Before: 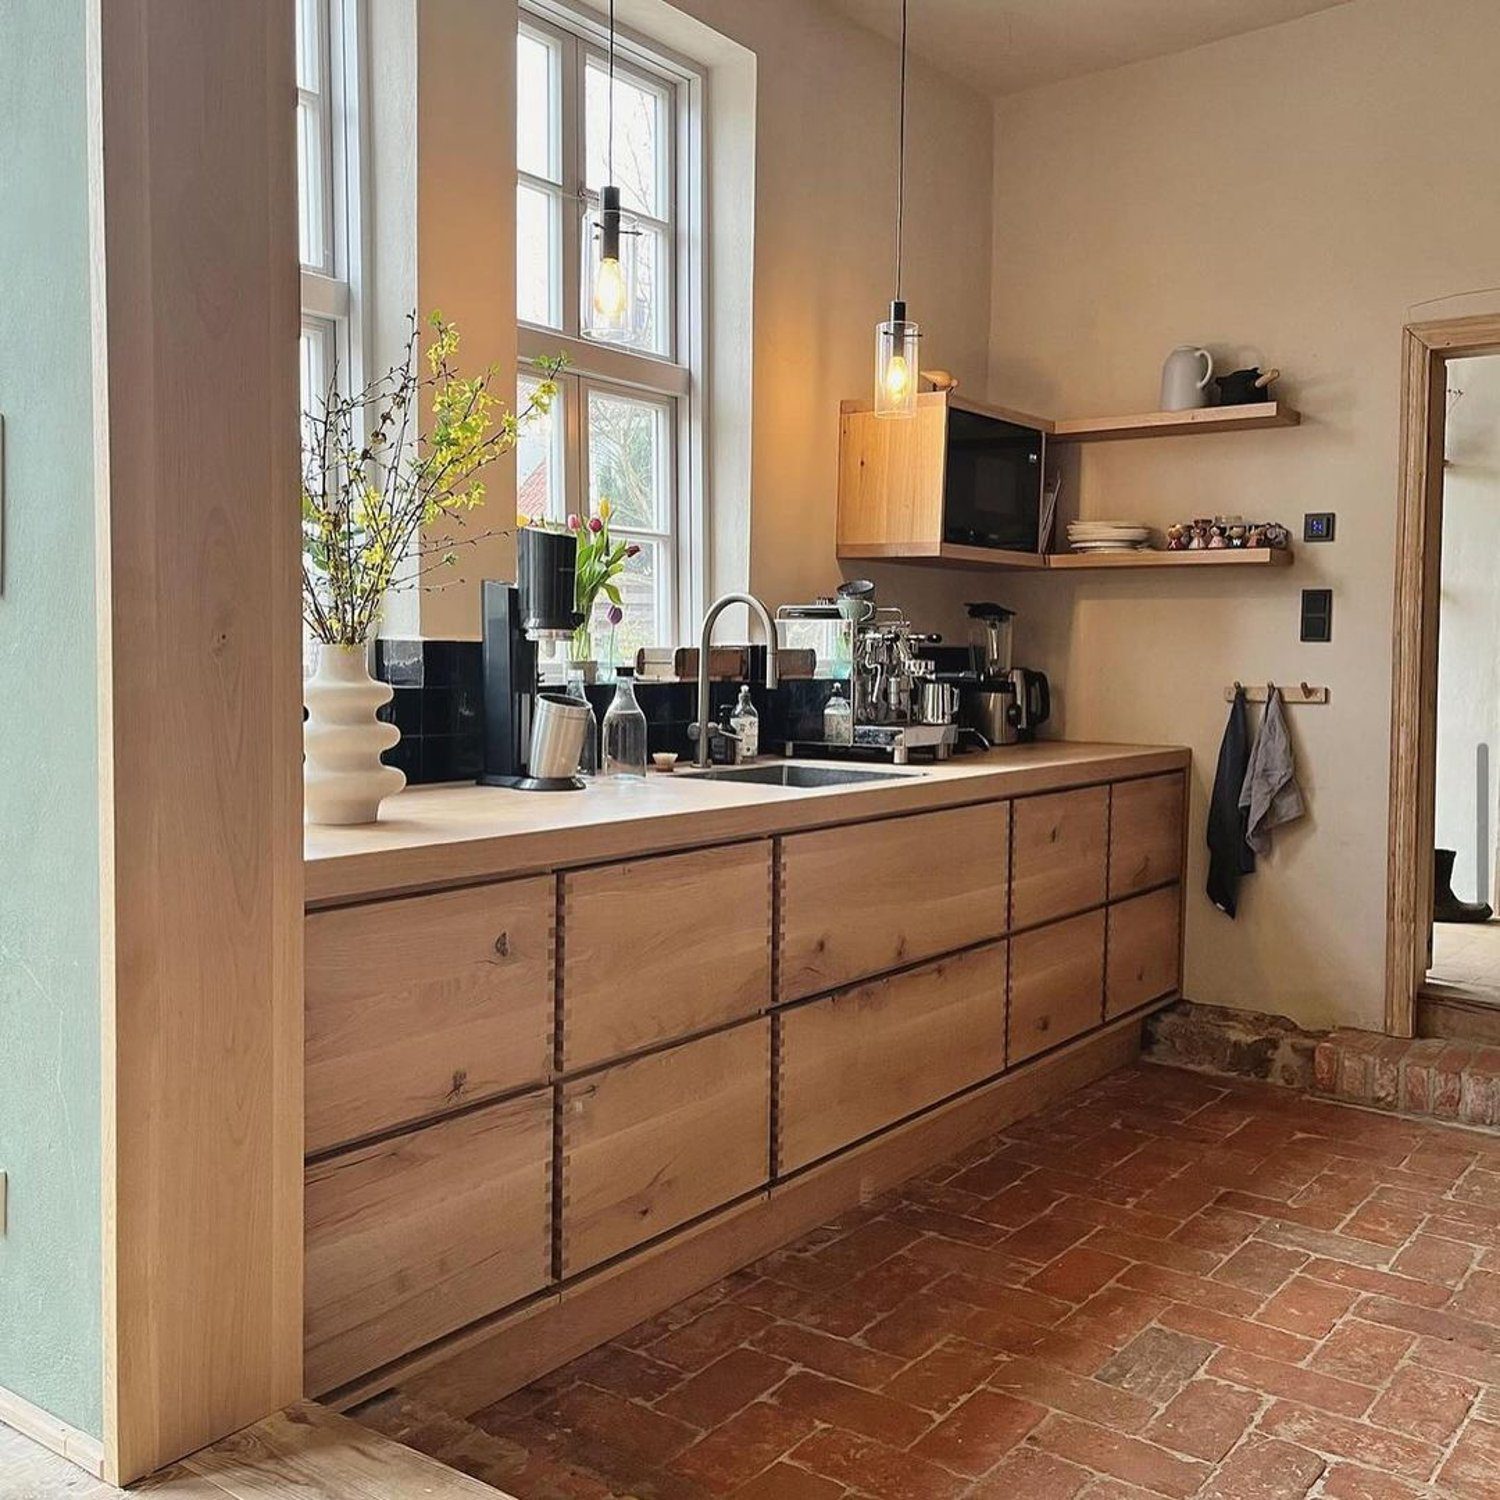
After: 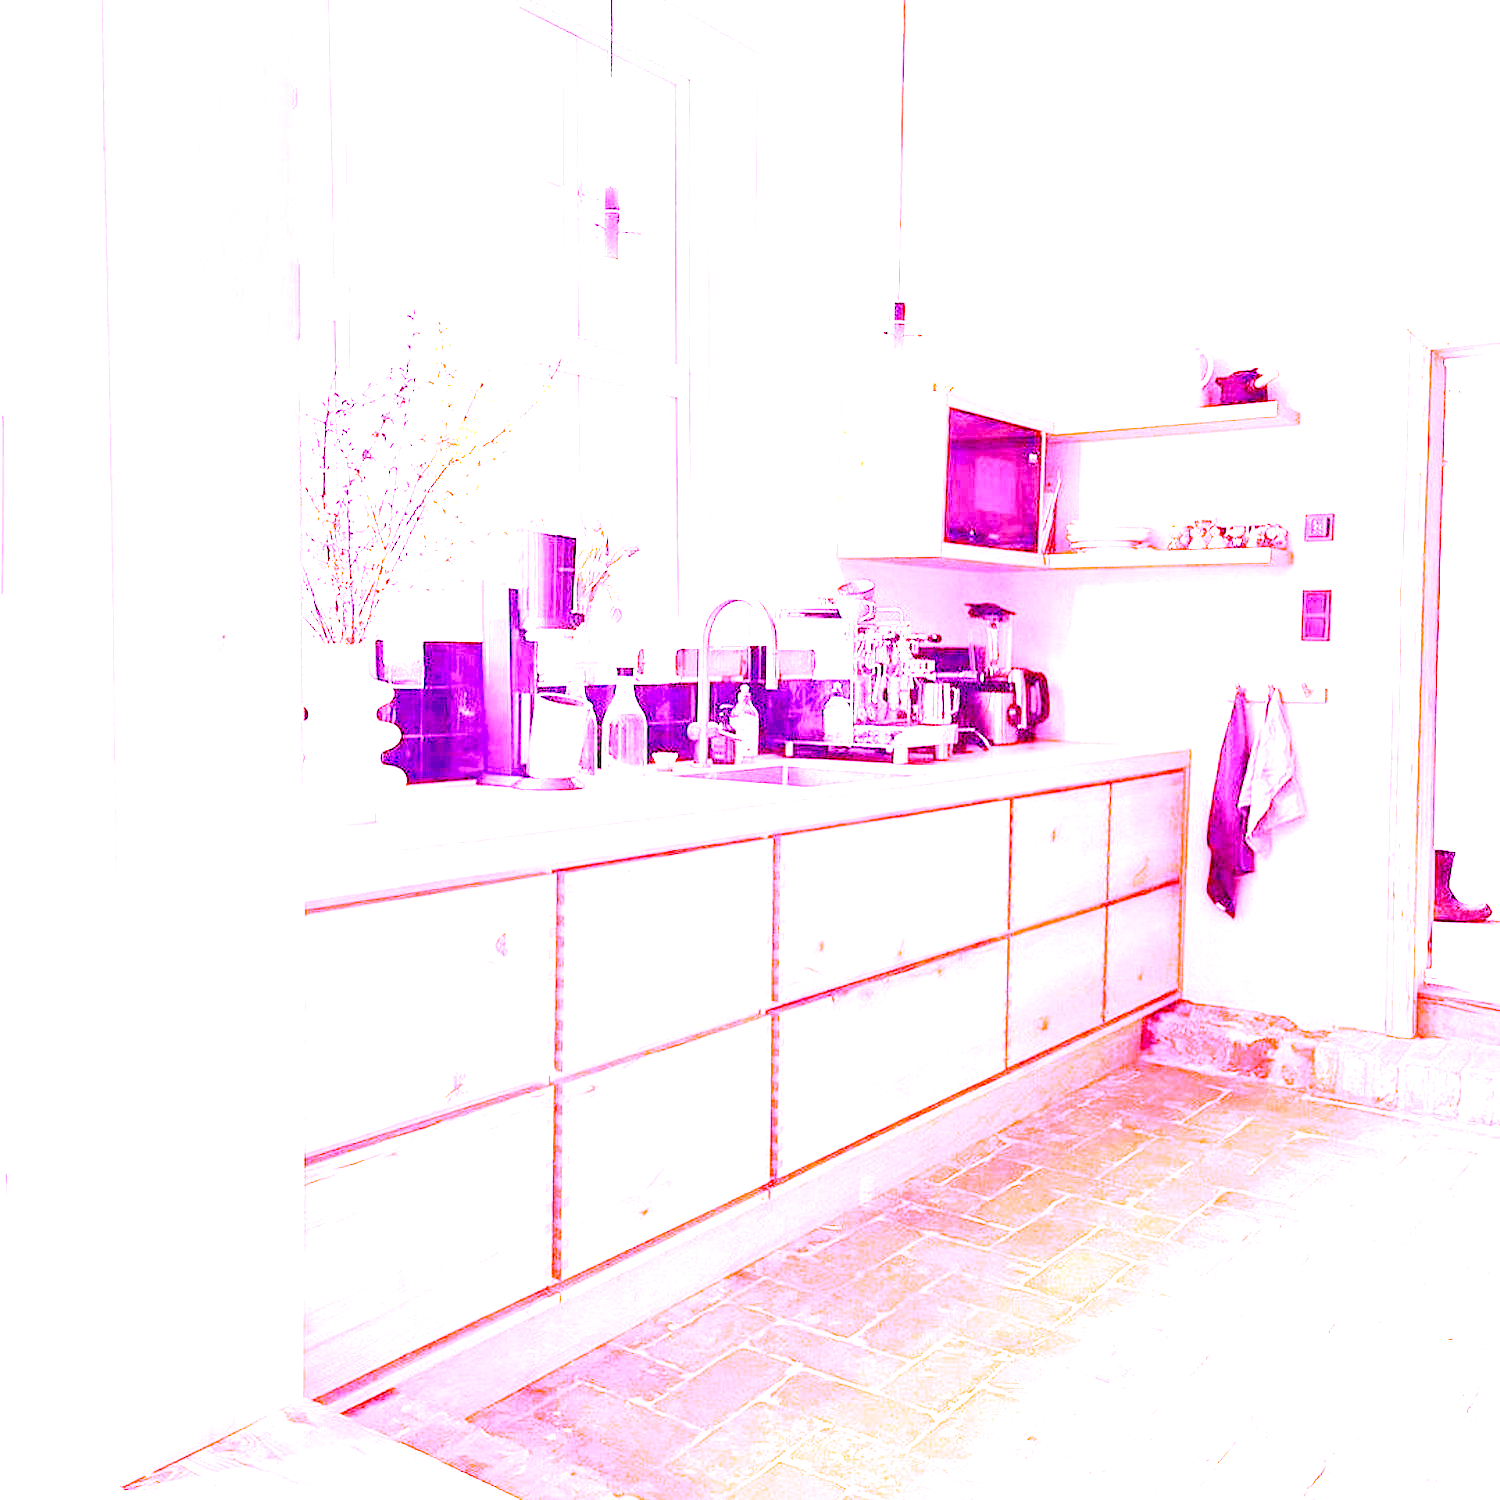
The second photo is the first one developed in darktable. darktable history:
white balance: red 8, blue 8
tone curve: curves: ch0 [(0, 0) (0.003, 0) (0.011, 0.001) (0.025, 0.003) (0.044, 0.005) (0.069, 0.012) (0.1, 0.023) (0.136, 0.039) (0.177, 0.088) (0.224, 0.15) (0.277, 0.24) (0.335, 0.337) (0.399, 0.437) (0.468, 0.535) (0.543, 0.629) (0.623, 0.71) (0.709, 0.782) (0.801, 0.856) (0.898, 0.94) (1, 1)], preserve colors none
